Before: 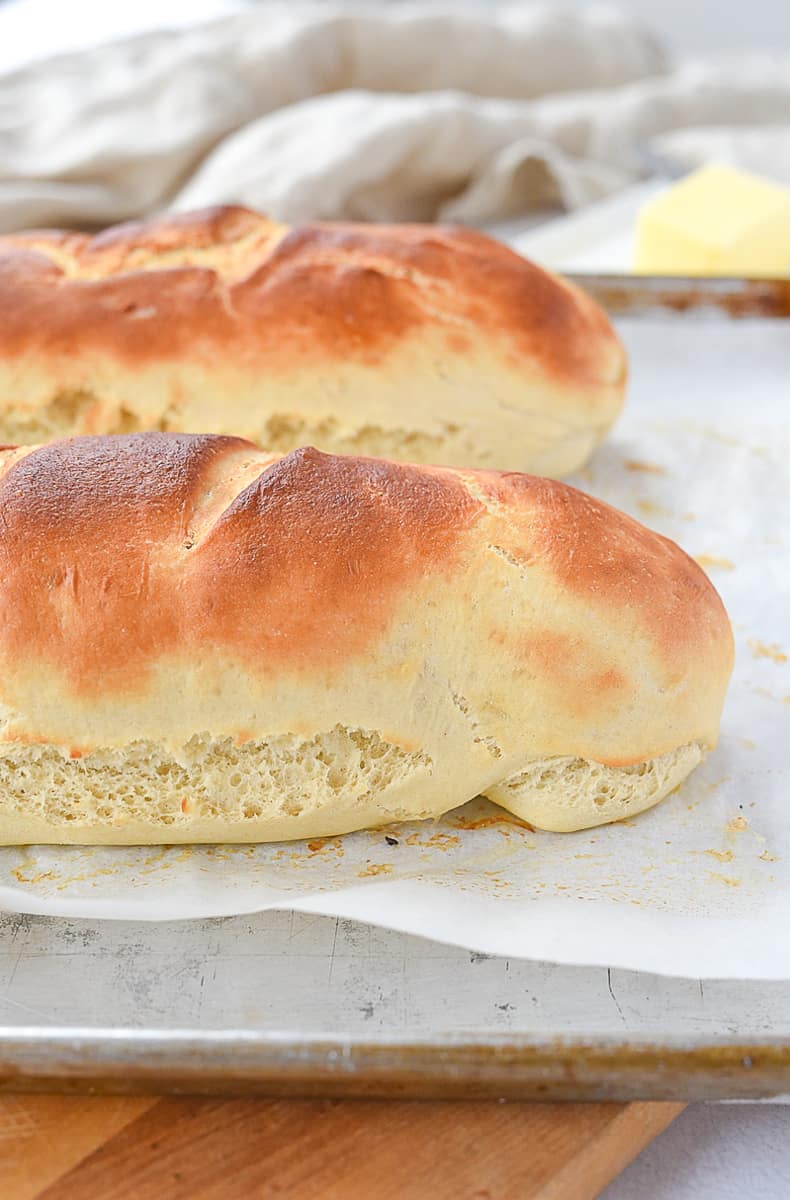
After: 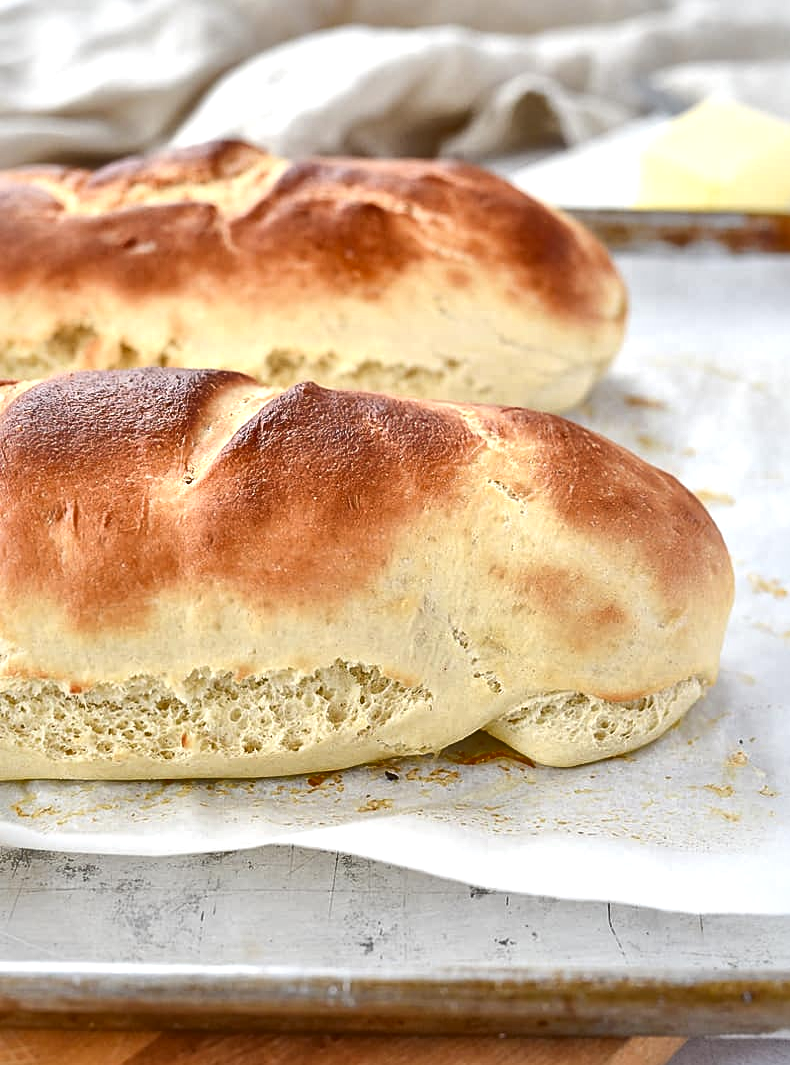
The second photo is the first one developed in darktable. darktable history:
crop and rotate: top 5.441%, bottom 5.796%
local contrast: mode bilateral grid, contrast 44, coarseness 68, detail 211%, midtone range 0.2
